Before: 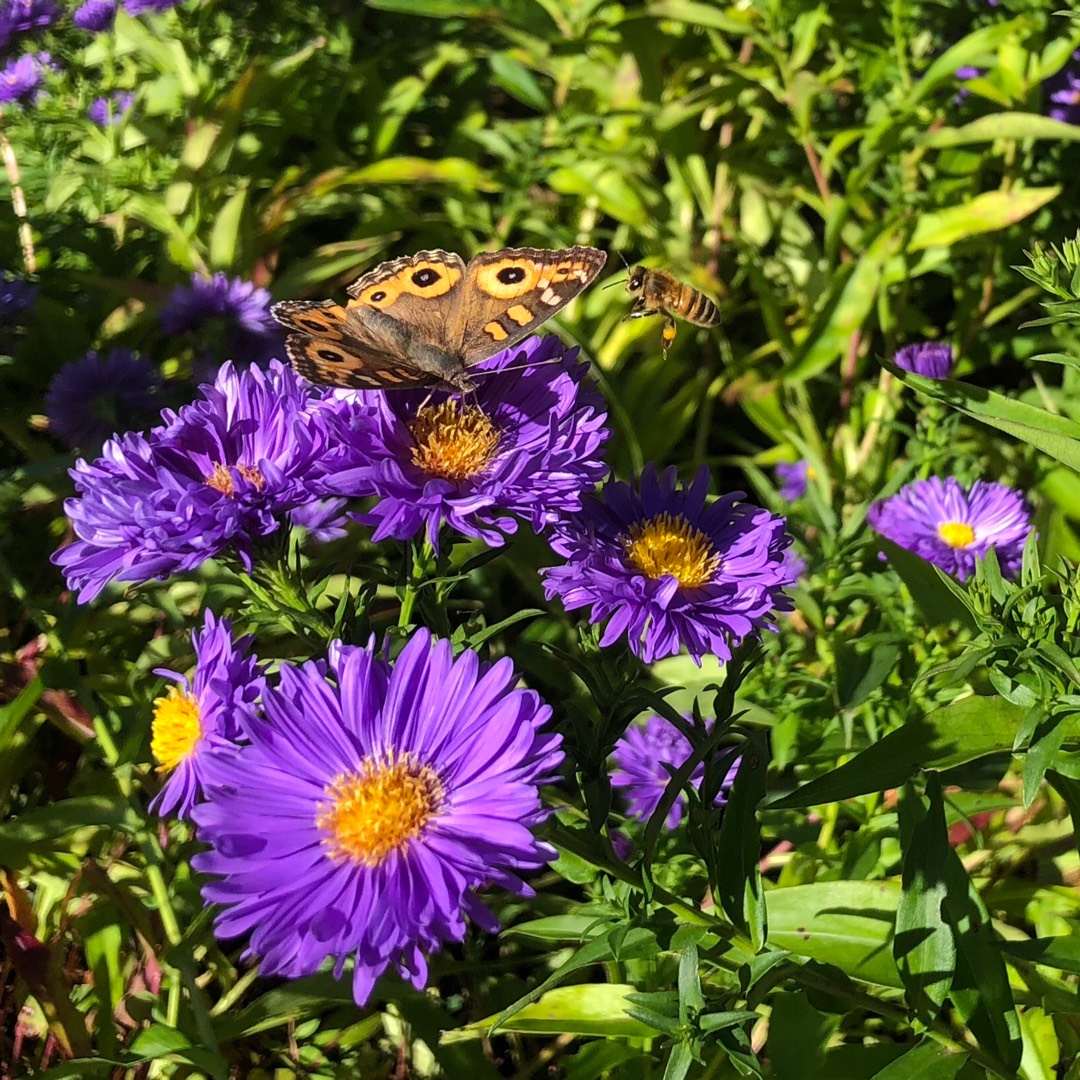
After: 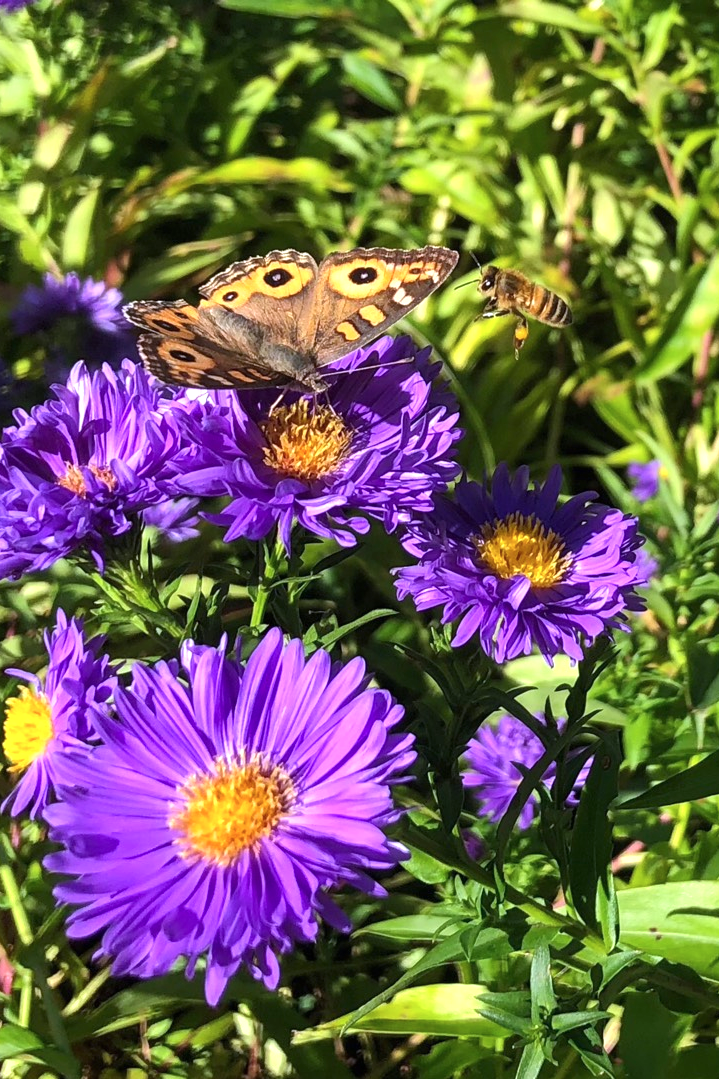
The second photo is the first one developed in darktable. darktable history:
crop and rotate: left 13.739%, right 19.683%
exposure: black level correction 0, exposure 0.499 EV, compensate exposure bias true, compensate highlight preservation false
color calibration: illuminant as shot in camera, x 0.358, y 0.373, temperature 4628.91 K
